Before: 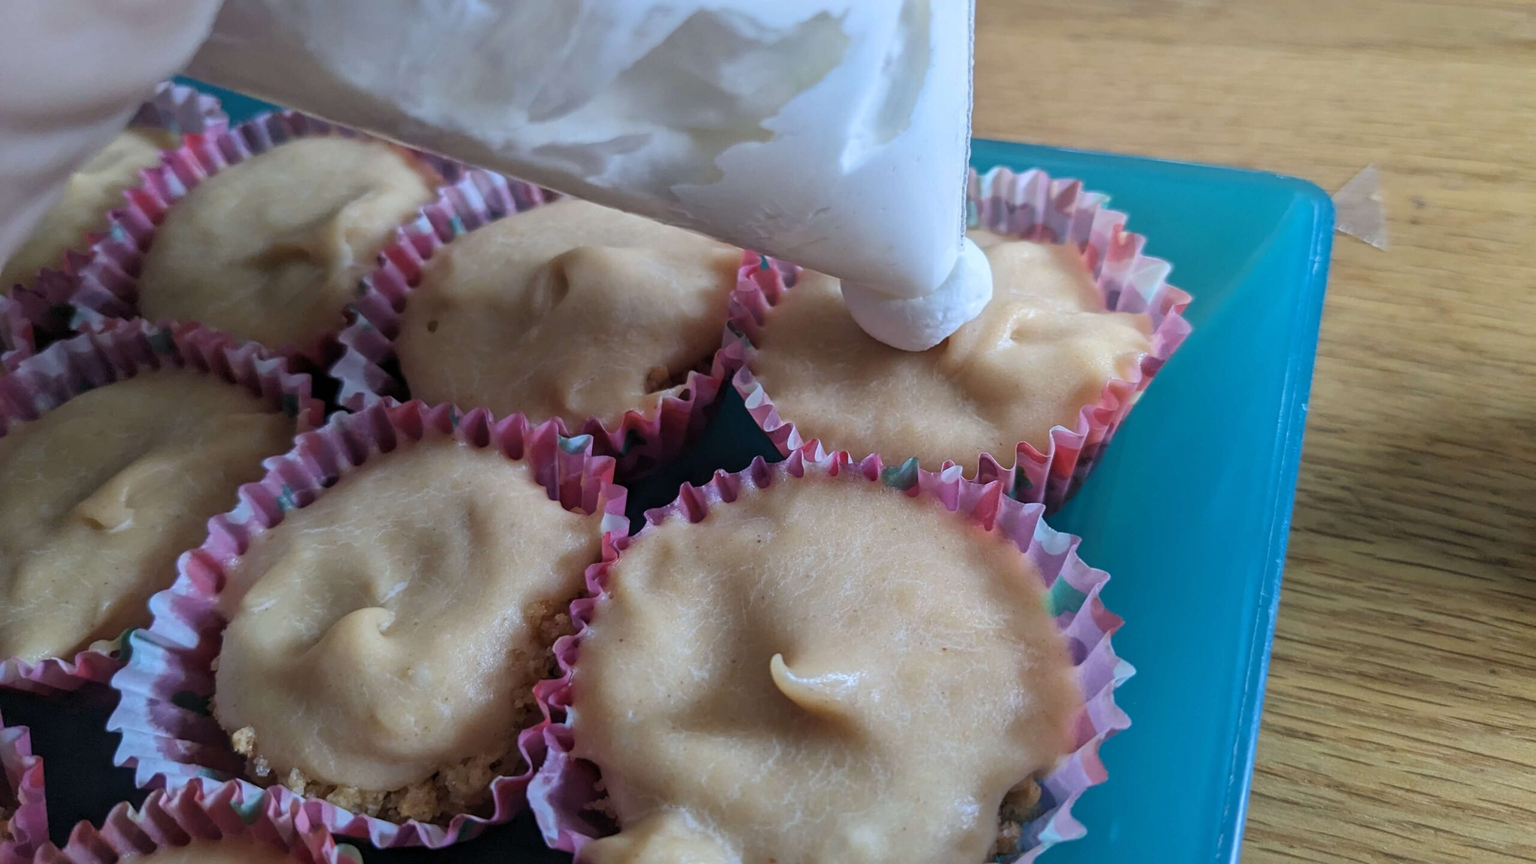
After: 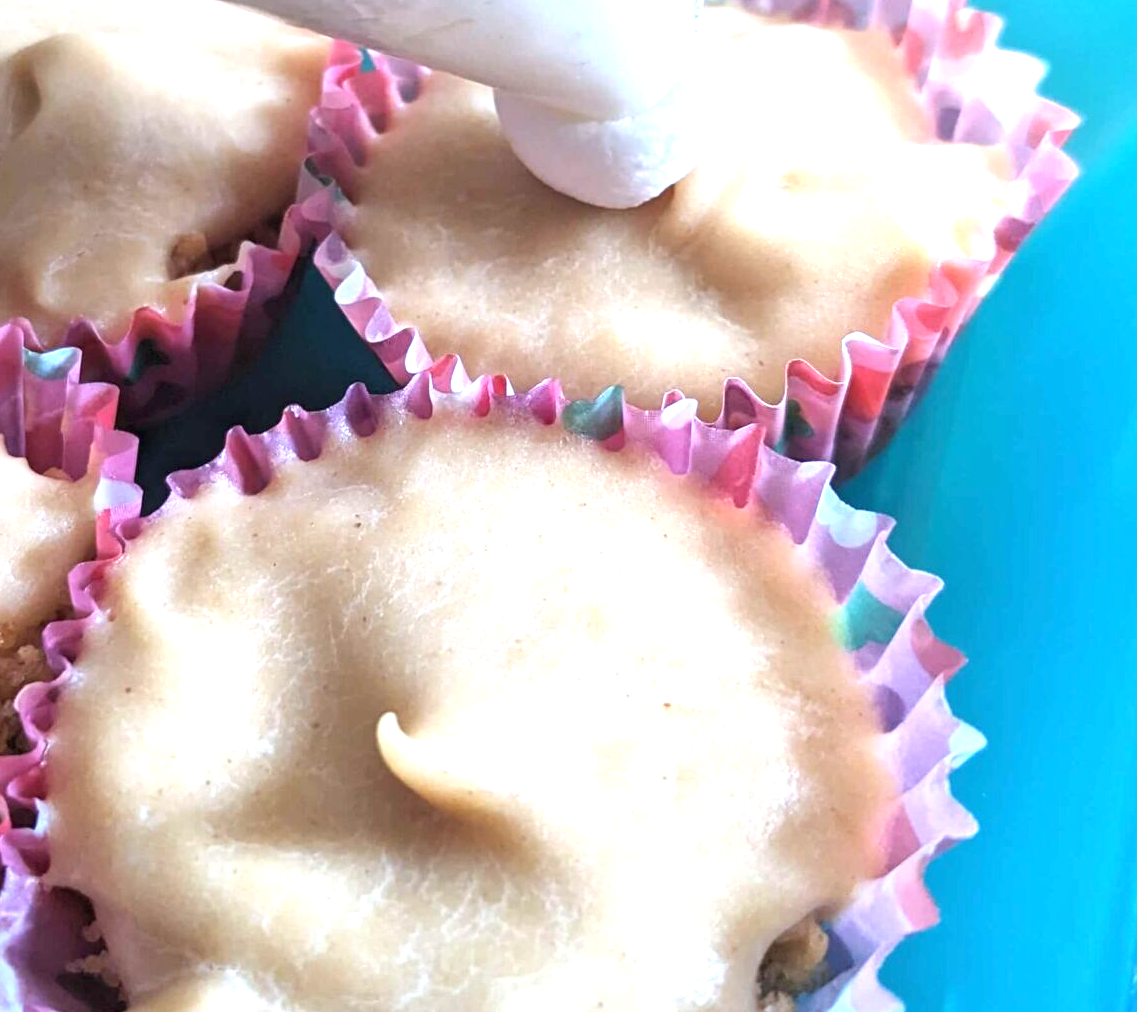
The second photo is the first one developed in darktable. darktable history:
crop: left 35.432%, top 26.233%, right 20.145%, bottom 3.432%
tone equalizer: on, module defaults
exposure: black level correction 0, exposure 1.5 EV, compensate exposure bias true, compensate highlight preservation false
